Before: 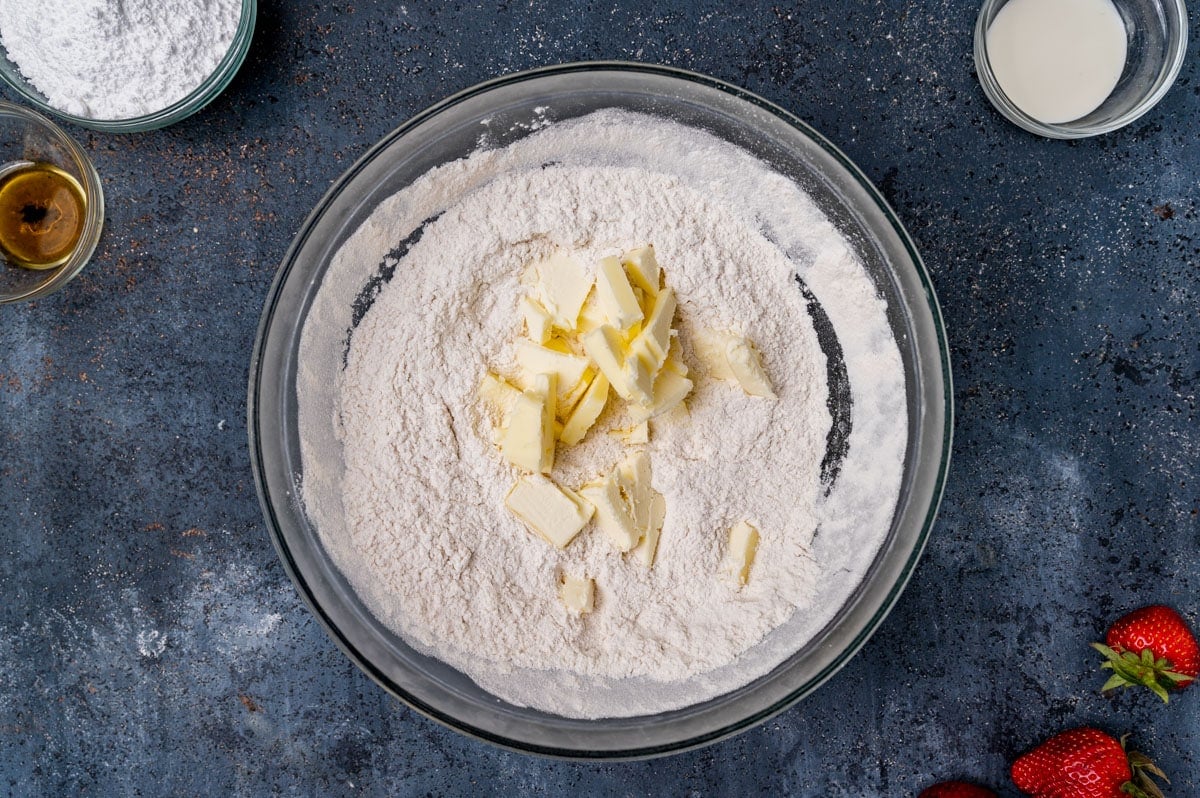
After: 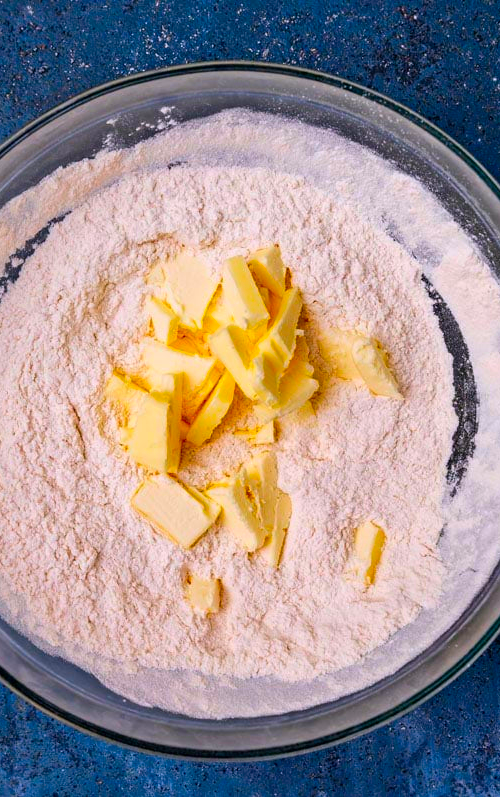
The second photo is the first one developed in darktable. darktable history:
color correction: highlights a* 1.59, highlights b* -1.7, saturation 2.48
local contrast: mode bilateral grid, contrast 15, coarseness 36, detail 105%, midtone range 0.2
crop: left 31.229%, right 27.105%
